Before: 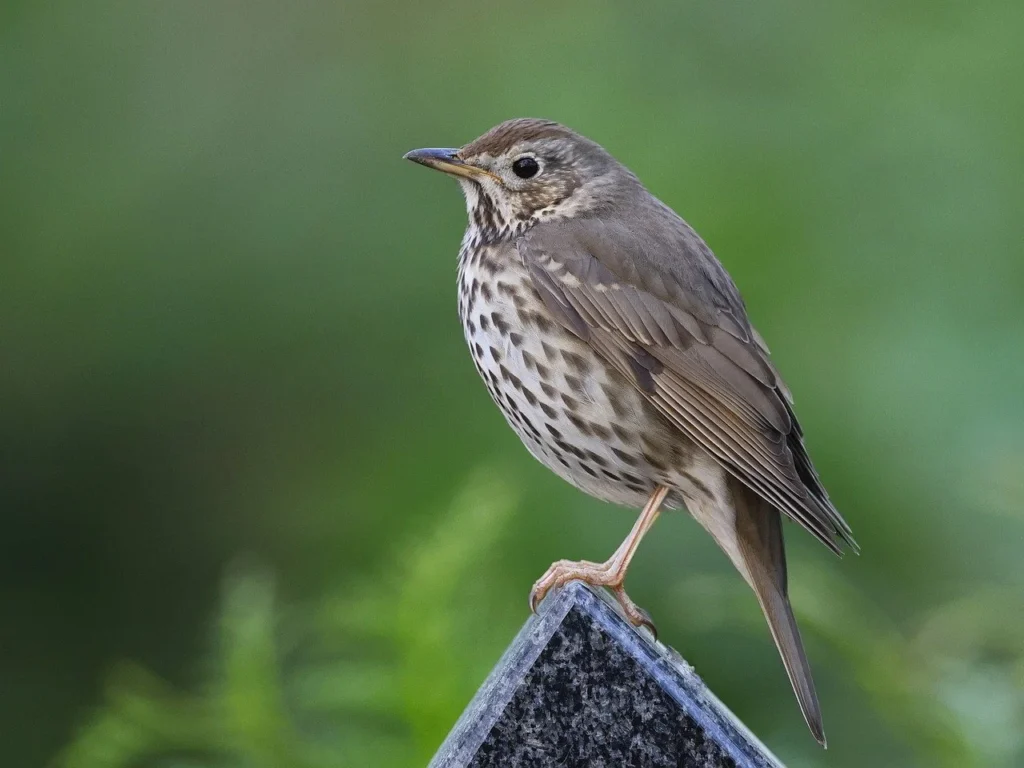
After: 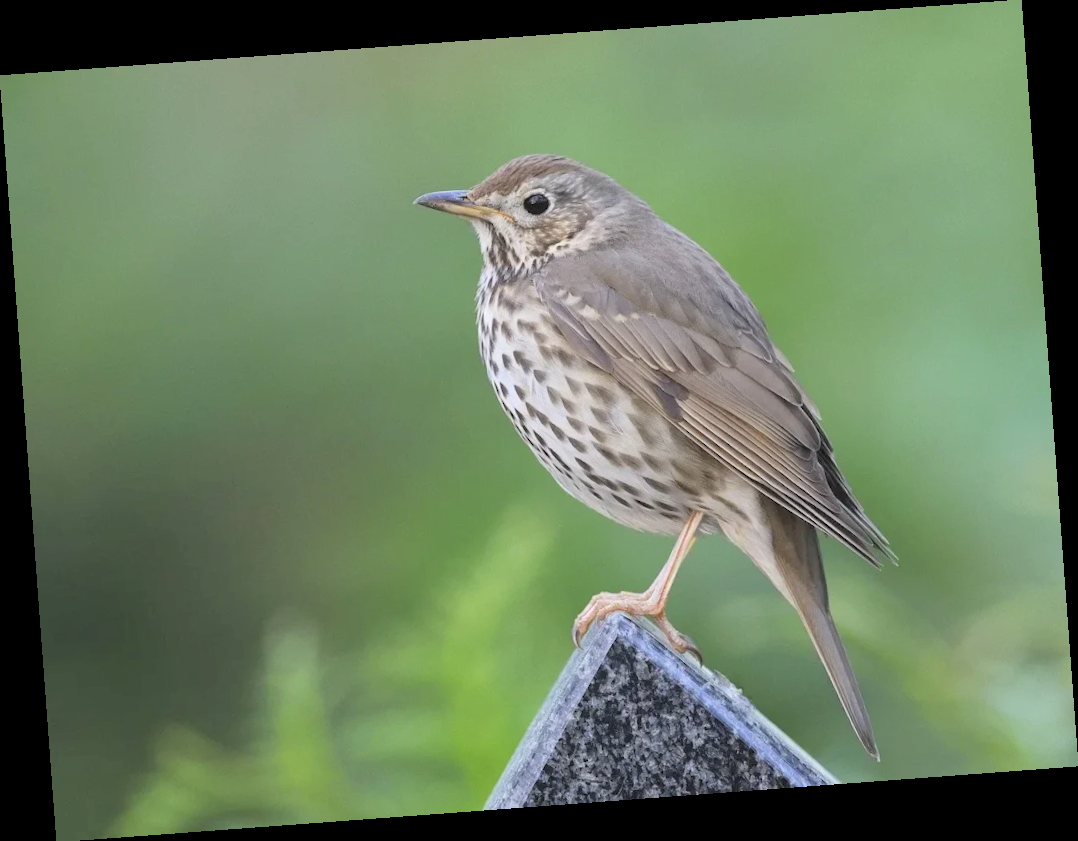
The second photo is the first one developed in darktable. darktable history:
color balance rgb: linear chroma grading › global chroma -0.67%, saturation formula JzAzBz (2021)
contrast brightness saturation: brightness 0.28
rotate and perspective: rotation -4.25°, automatic cropping off
